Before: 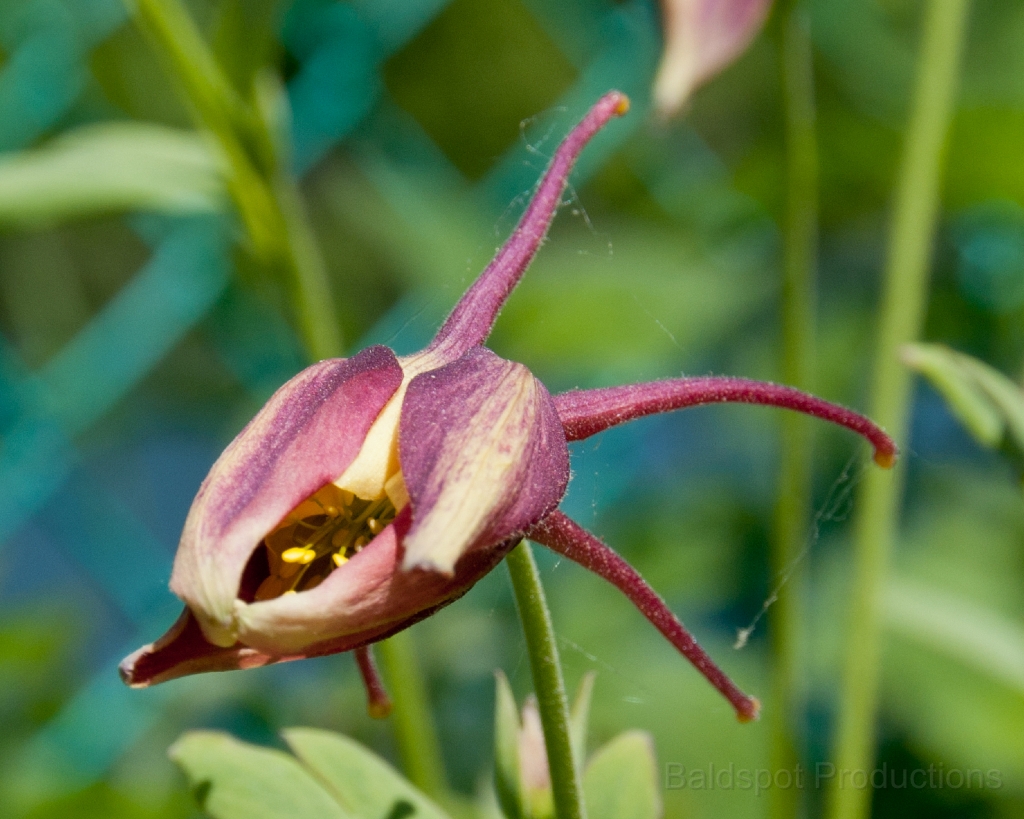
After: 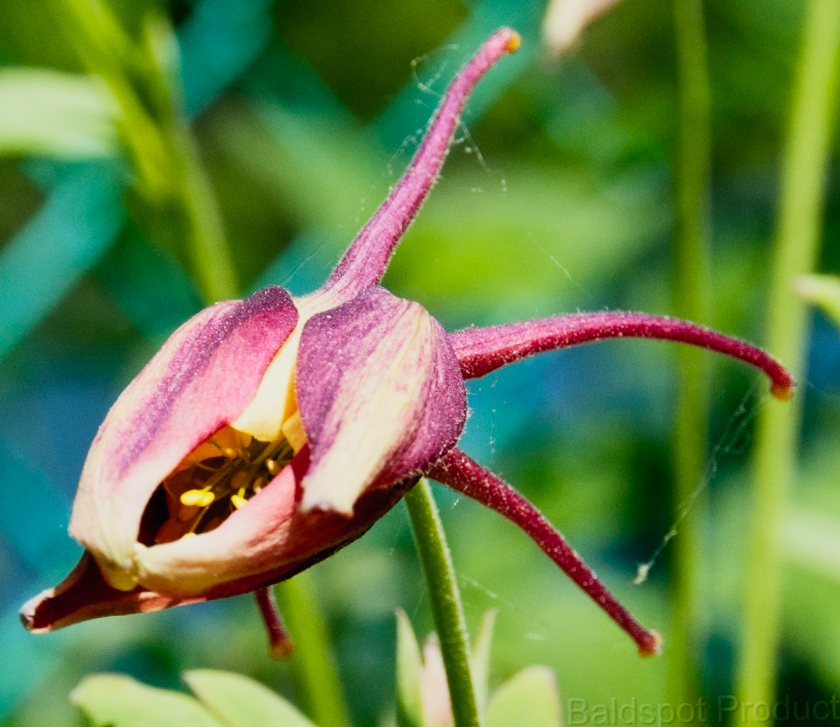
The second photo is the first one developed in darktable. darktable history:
sigmoid: skew -0.2, preserve hue 0%, red attenuation 0.1, red rotation 0.035, green attenuation 0.1, green rotation -0.017, blue attenuation 0.15, blue rotation -0.052, base primaries Rec2020
contrast brightness saturation: contrast 0.2, brightness 0.16, saturation 0.22
crop: left 9.807%, top 6.259%, right 7.334%, bottom 2.177%
rotate and perspective: rotation -1°, crop left 0.011, crop right 0.989, crop top 0.025, crop bottom 0.975
